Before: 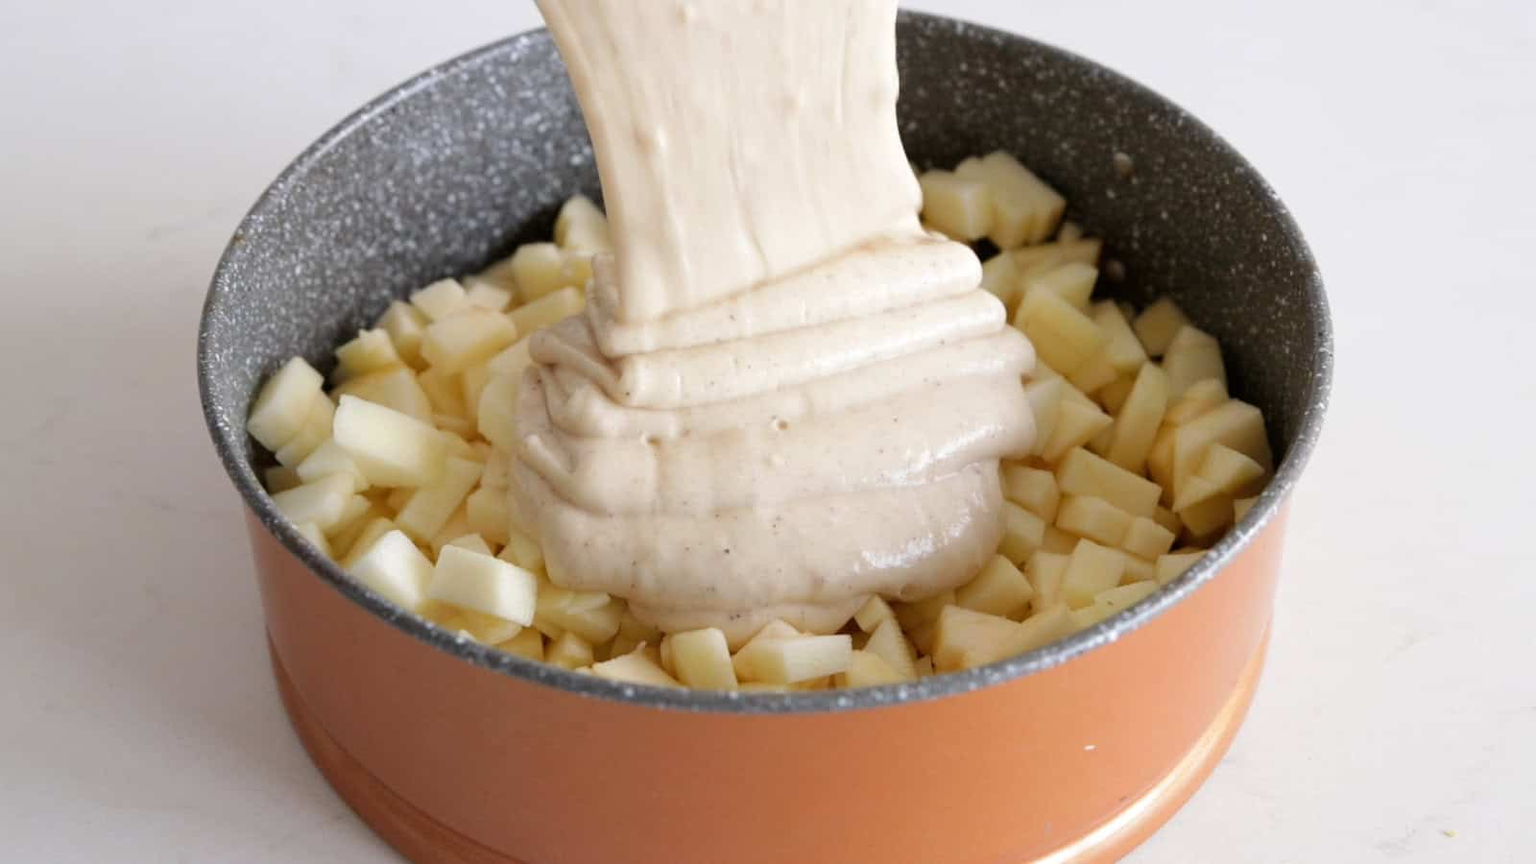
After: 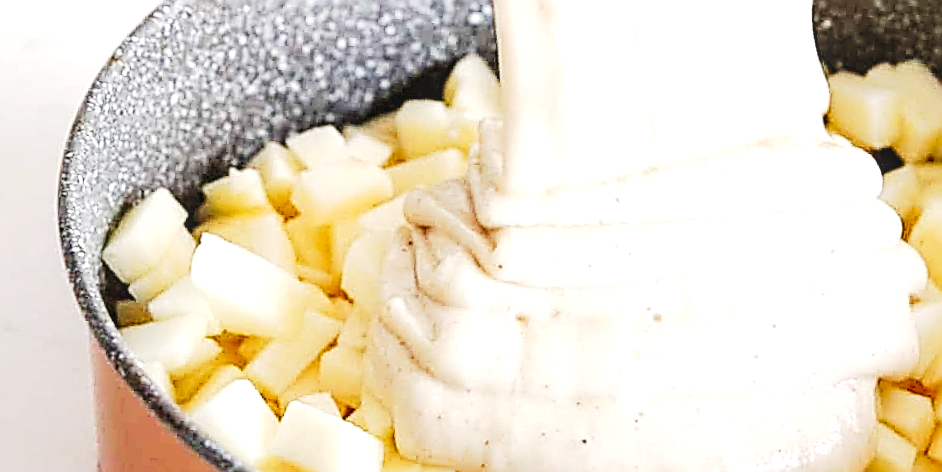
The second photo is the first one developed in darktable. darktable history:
crop and rotate: angle -6.62°, left 2.012%, top 7.003%, right 27.372%, bottom 30.121%
sharpen: amount 1.995
local contrast: detail 130%
exposure: black level correction 0, exposure 0.95 EV, compensate highlight preservation false
tone curve: curves: ch0 [(0, 0.036) (0.037, 0.042) (0.184, 0.146) (0.438, 0.521) (0.54, 0.668) (0.698, 0.835) (0.856, 0.92) (1, 0.98)]; ch1 [(0, 0) (0.393, 0.415) (0.447, 0.448) (0.482, 0.459) (0.509, 0.496) (0.527, 0.525) (0.571, 0.602) (0.619, 0.671) (0.715, 0.729) (1, 1)]; ch2 [(0, 0) (0.369, 0.388) (0.449, 0.454) (0.499, 0.5) (0.521, 0.517) (0.53, 0.544) (0.561, 0.607) (0.674, 0.735) (1, 1)], preserve colors none
